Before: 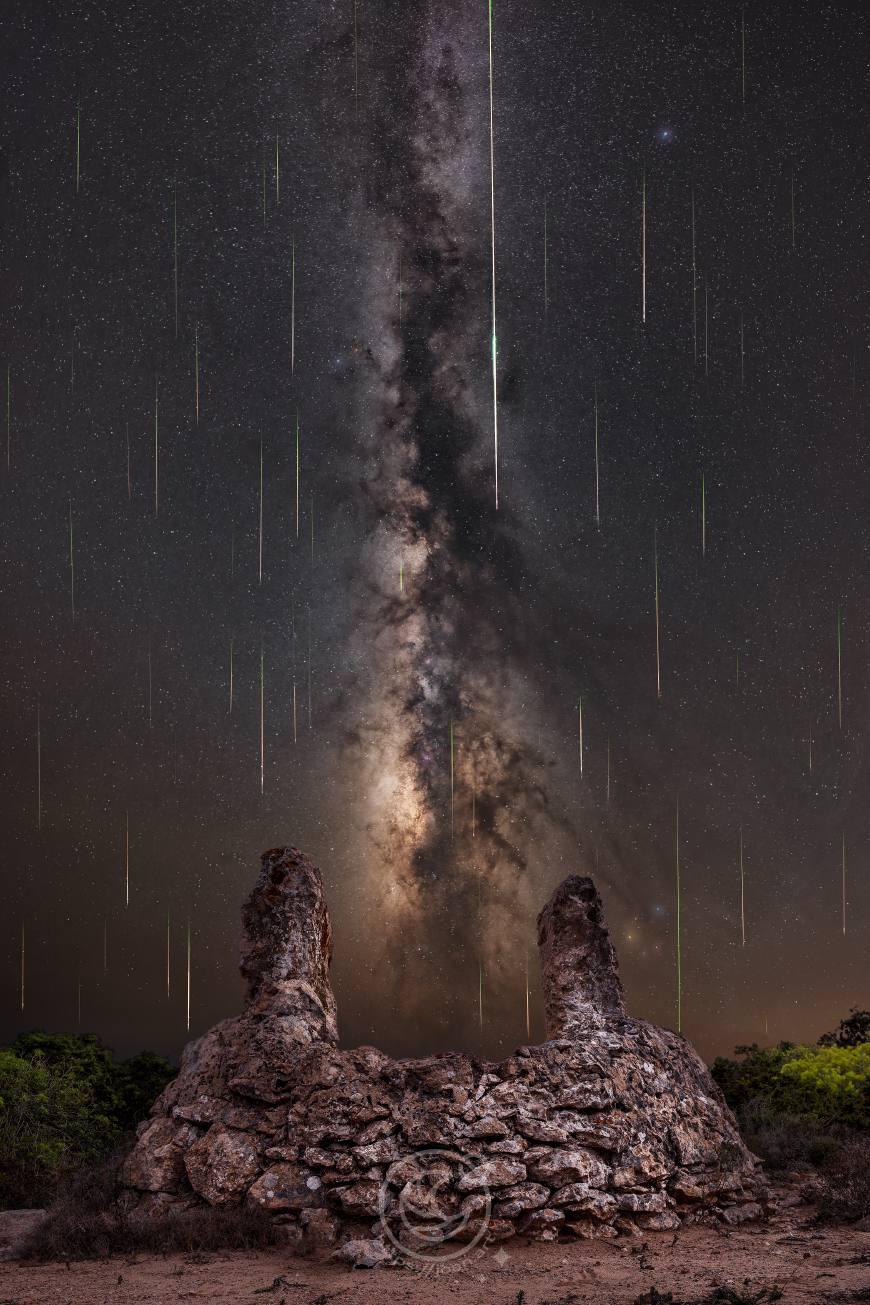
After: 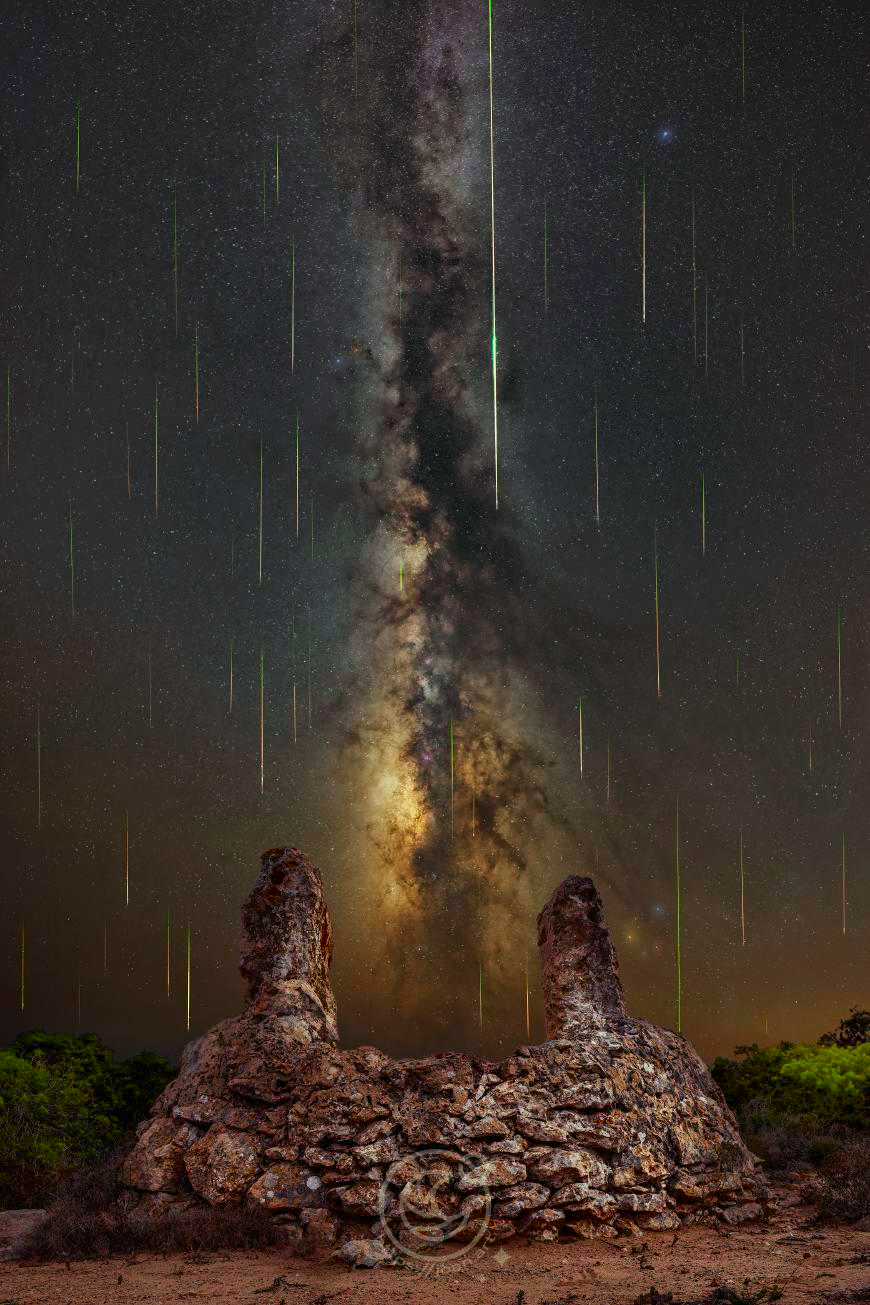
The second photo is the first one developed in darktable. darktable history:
color correction: highlights a* -10.76, highlights b* 9.93, saturation 1.71
